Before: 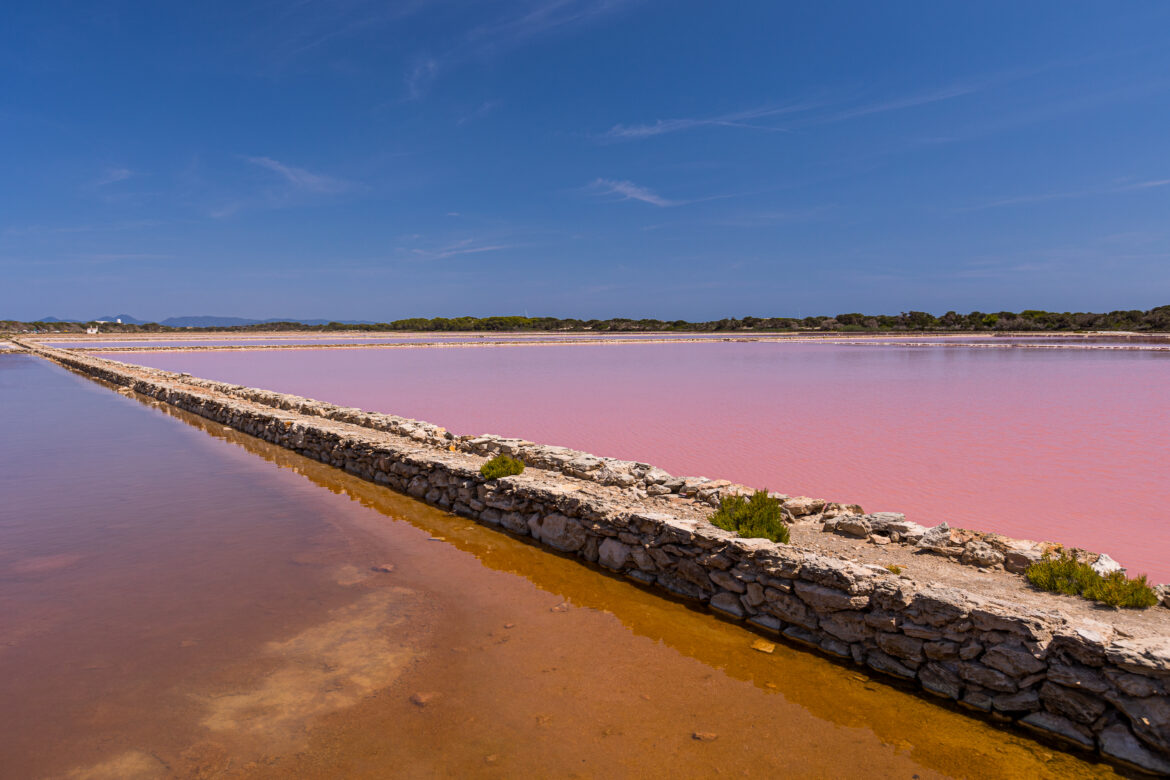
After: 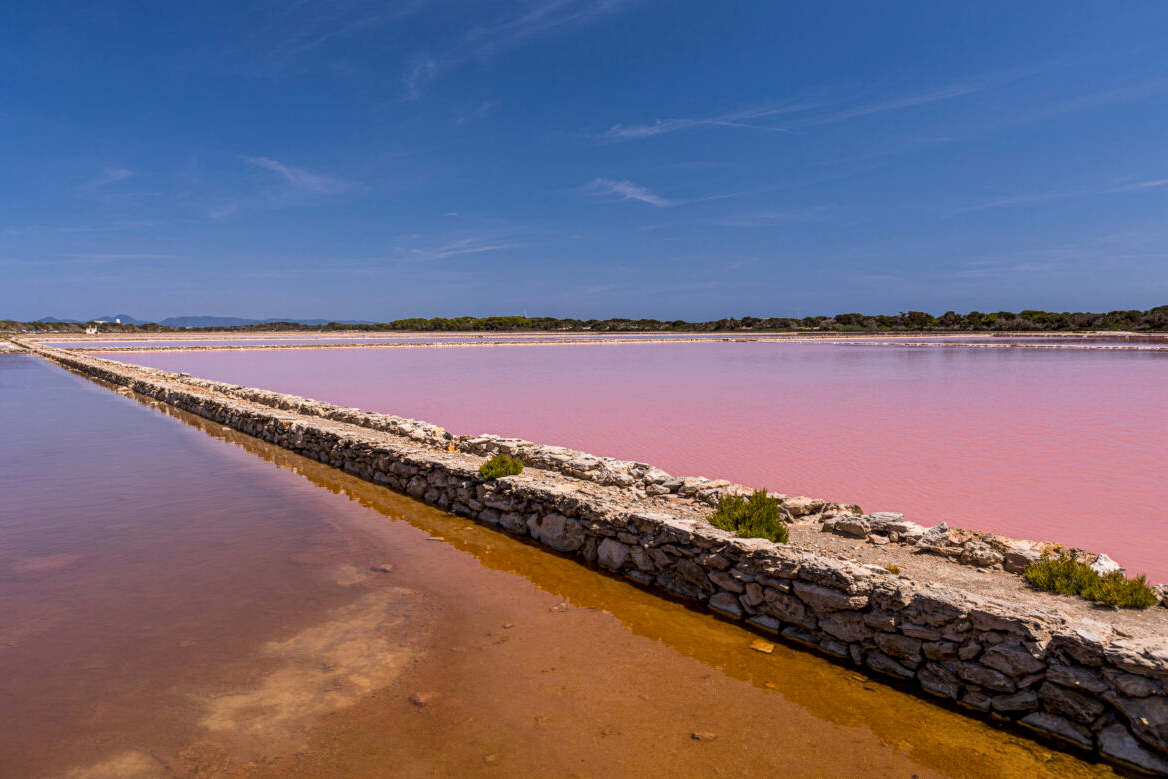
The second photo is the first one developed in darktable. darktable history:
crop and rotate: left 0.126%
local contrast: on, module defaults
